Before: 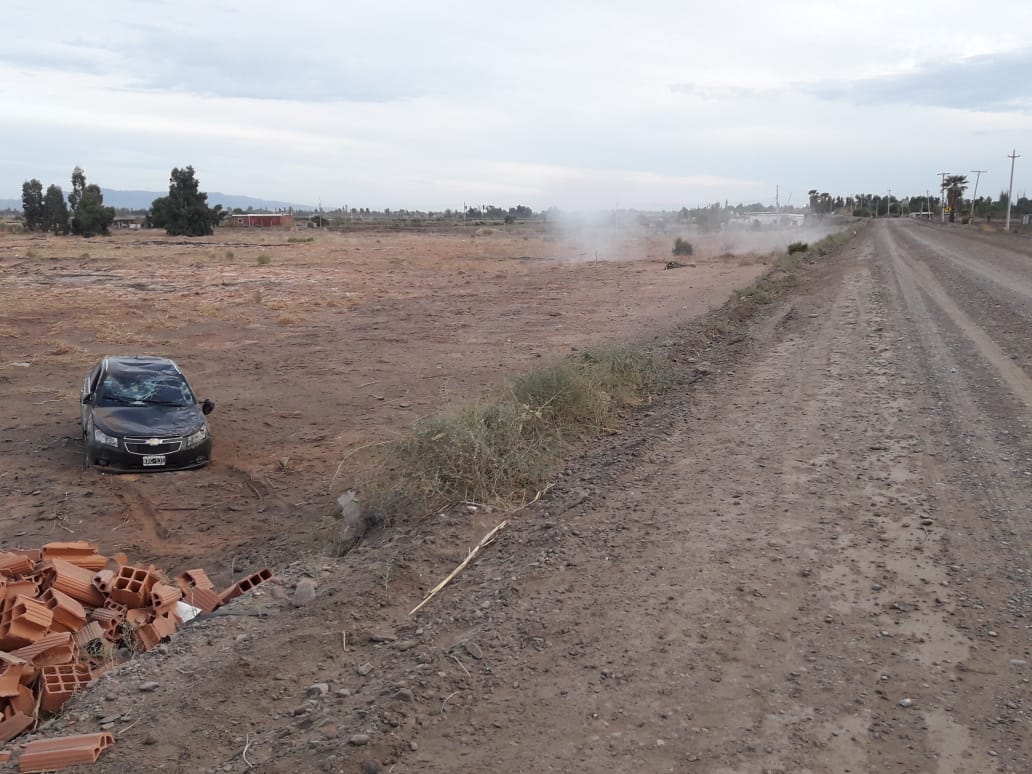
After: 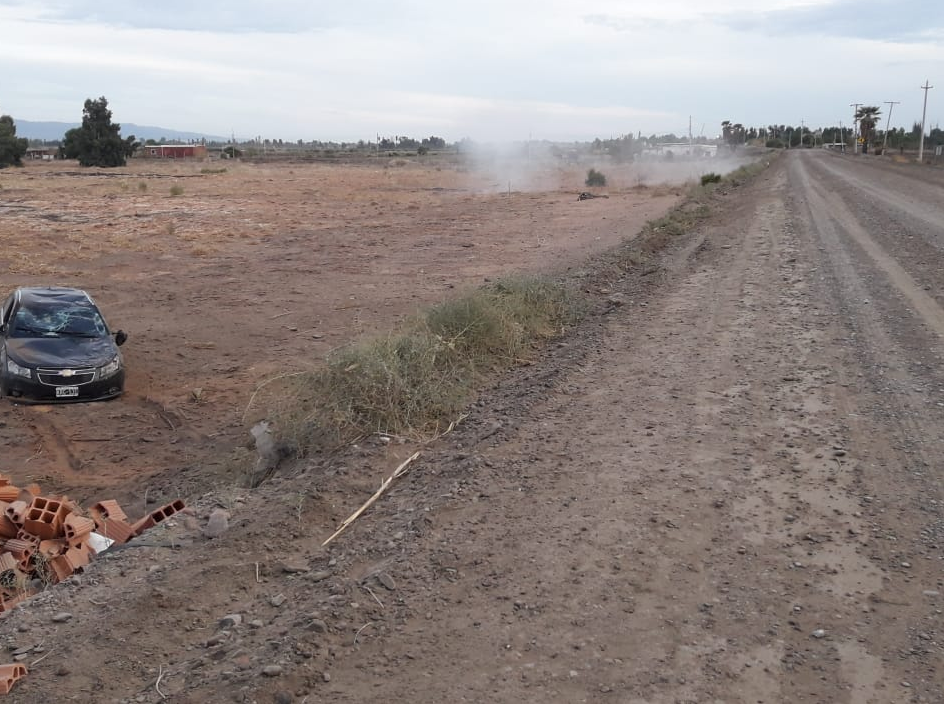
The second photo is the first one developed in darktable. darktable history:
crop and rotate: left 8.512%, top 9.032%
